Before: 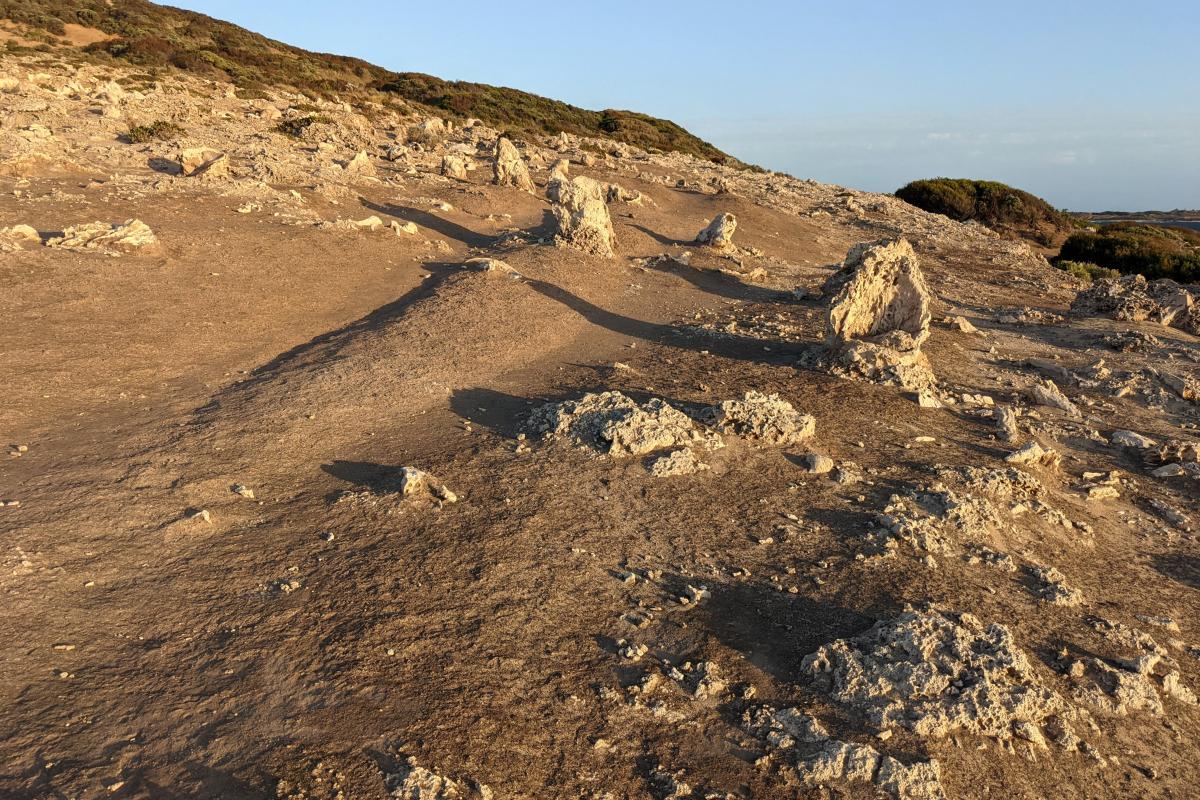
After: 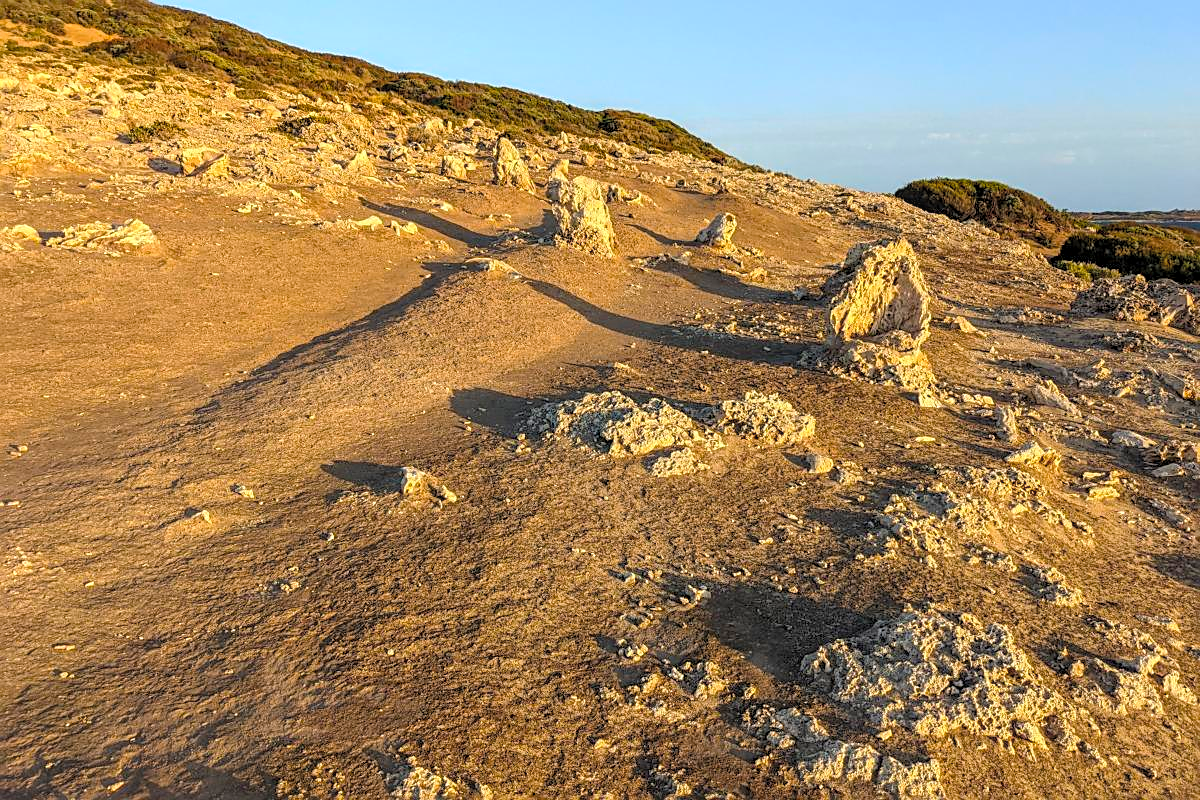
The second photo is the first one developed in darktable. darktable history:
contrast brightness saturation: brightness 0.15
local contrast: on, module defaults
color balance rgb: perceptual saturation grading › global saturation 25%, global vibrance 20%
color contrast: green-magenta contrast 1.1, blue-yellow contrast 1.1, unbound 0
sharpen: on, module defaults
